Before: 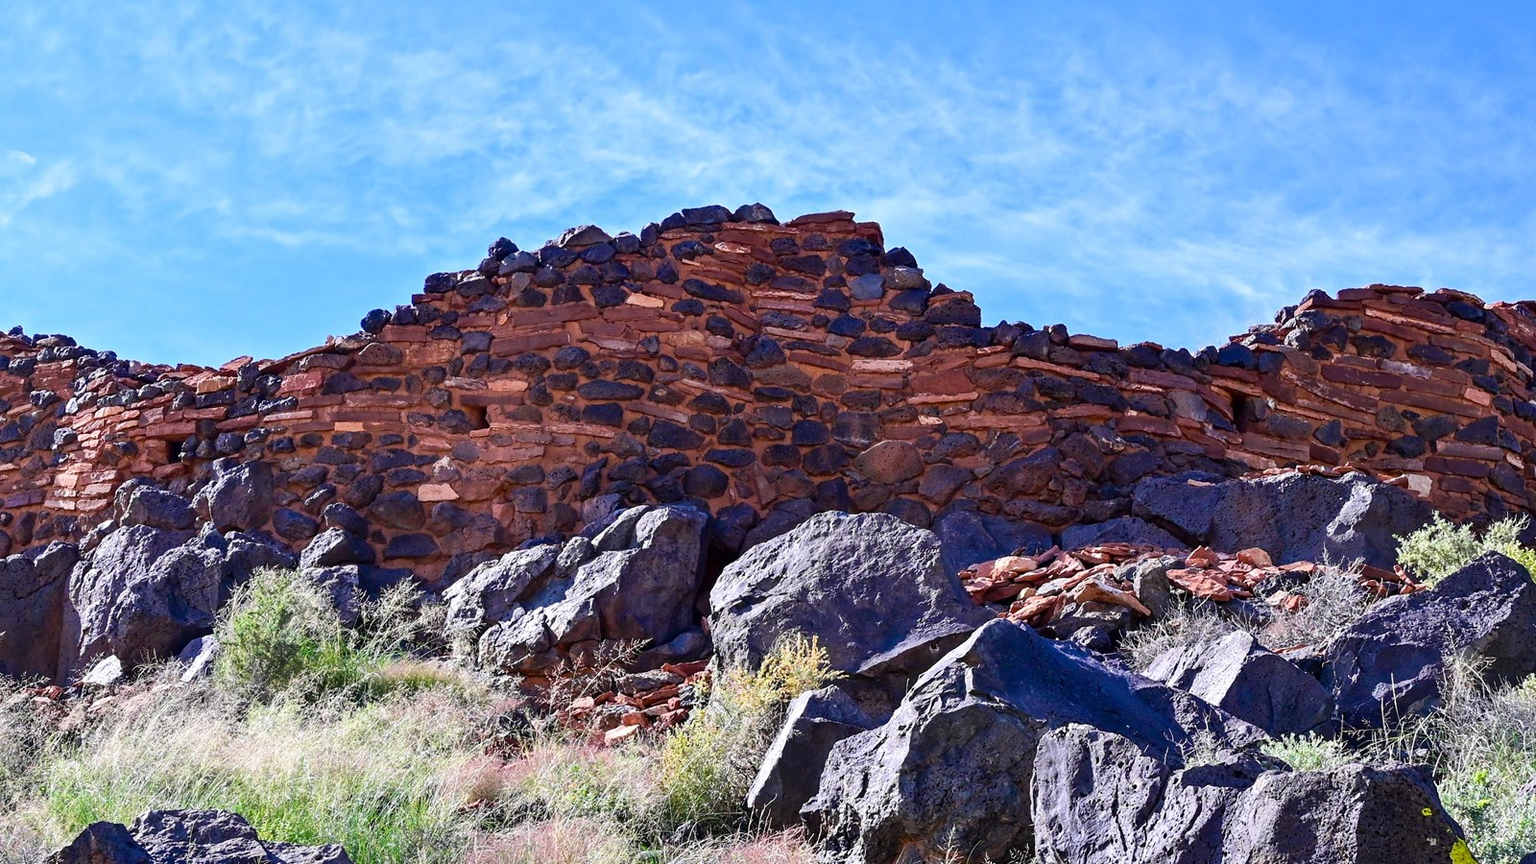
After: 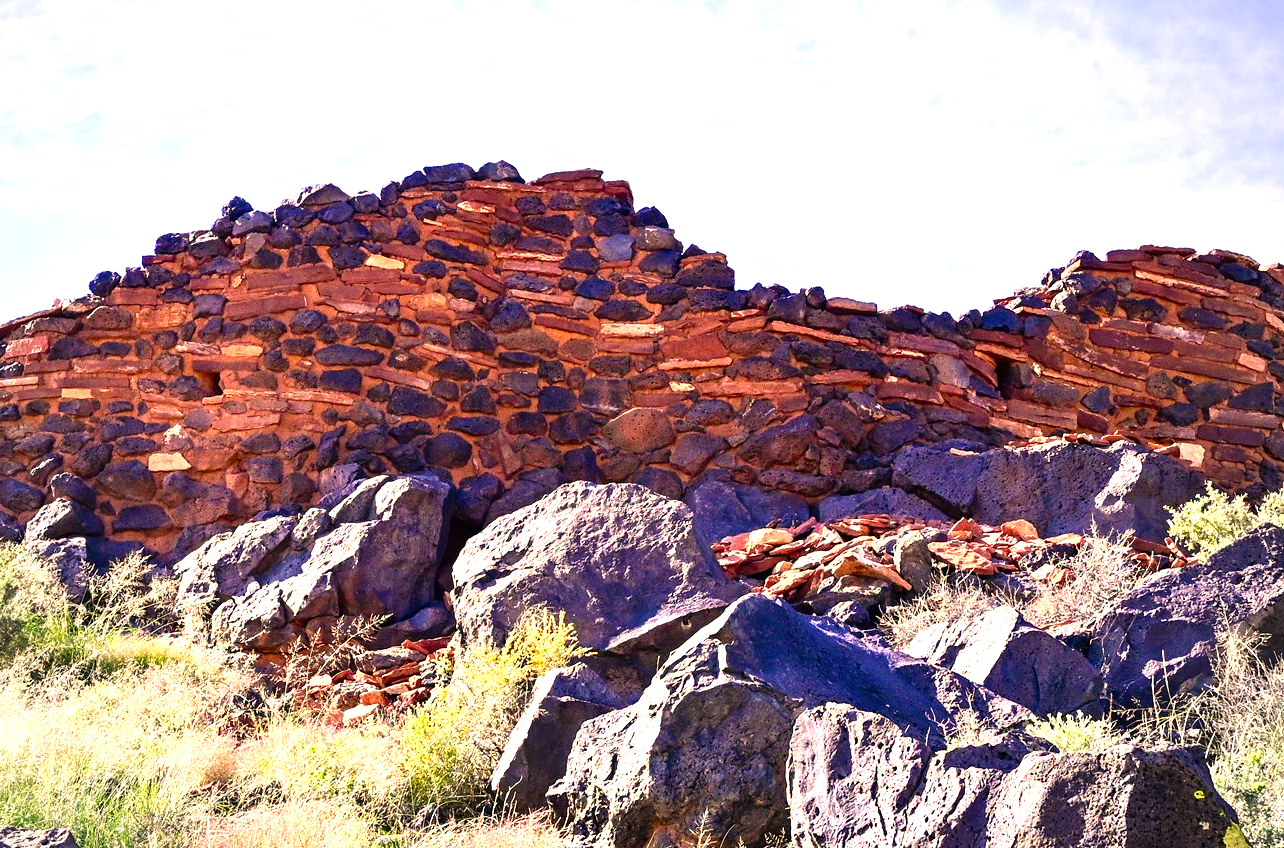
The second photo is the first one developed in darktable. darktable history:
crop and rotate: left 17.959%, top 5.771%, right 1.742%
color correction: highlights a* 15, highlights b* 31.55
vignetting: fall-off radius 60.92%
grain: on, module defaults
levels: levels [0, 0.352, 0.703]
